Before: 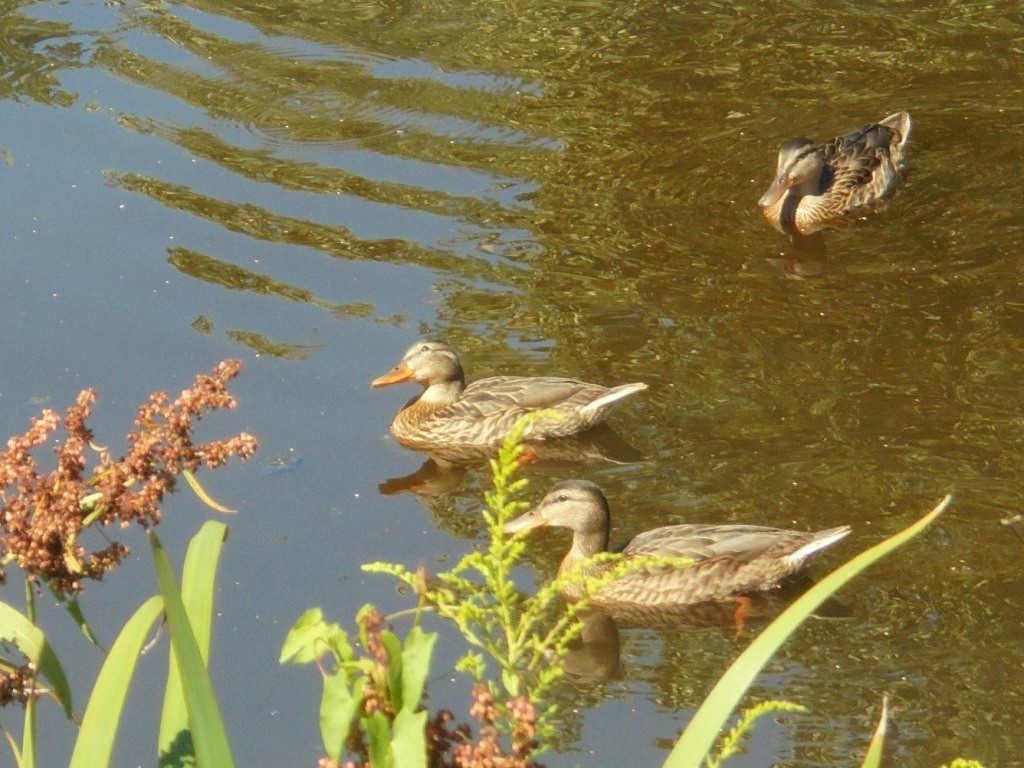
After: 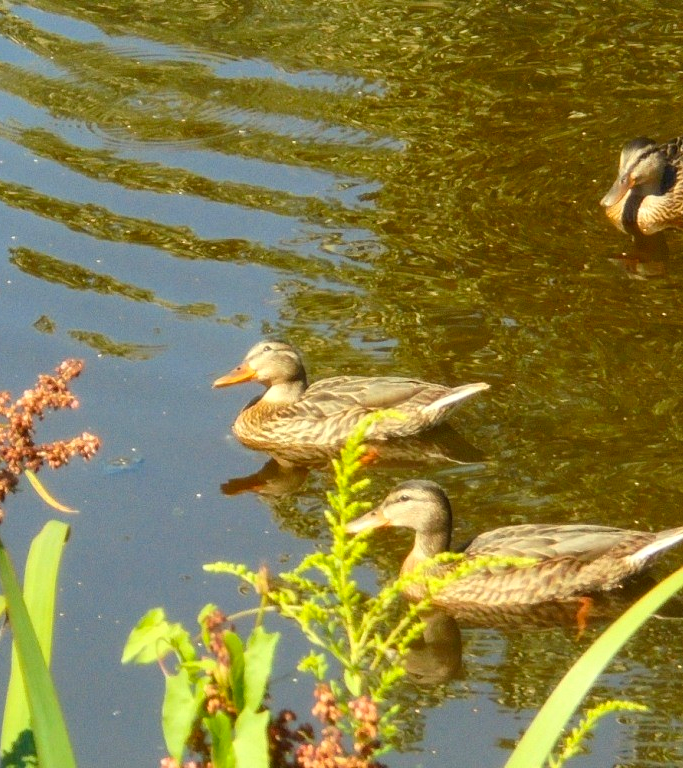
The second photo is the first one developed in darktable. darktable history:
crop: left 15.434%, right 17.784%
contrast brightness saturation: contrast 0.158, saturation 0.31
local contrast: highlights 107%, shadows 98%, detail 119%, midtone range 0.2
